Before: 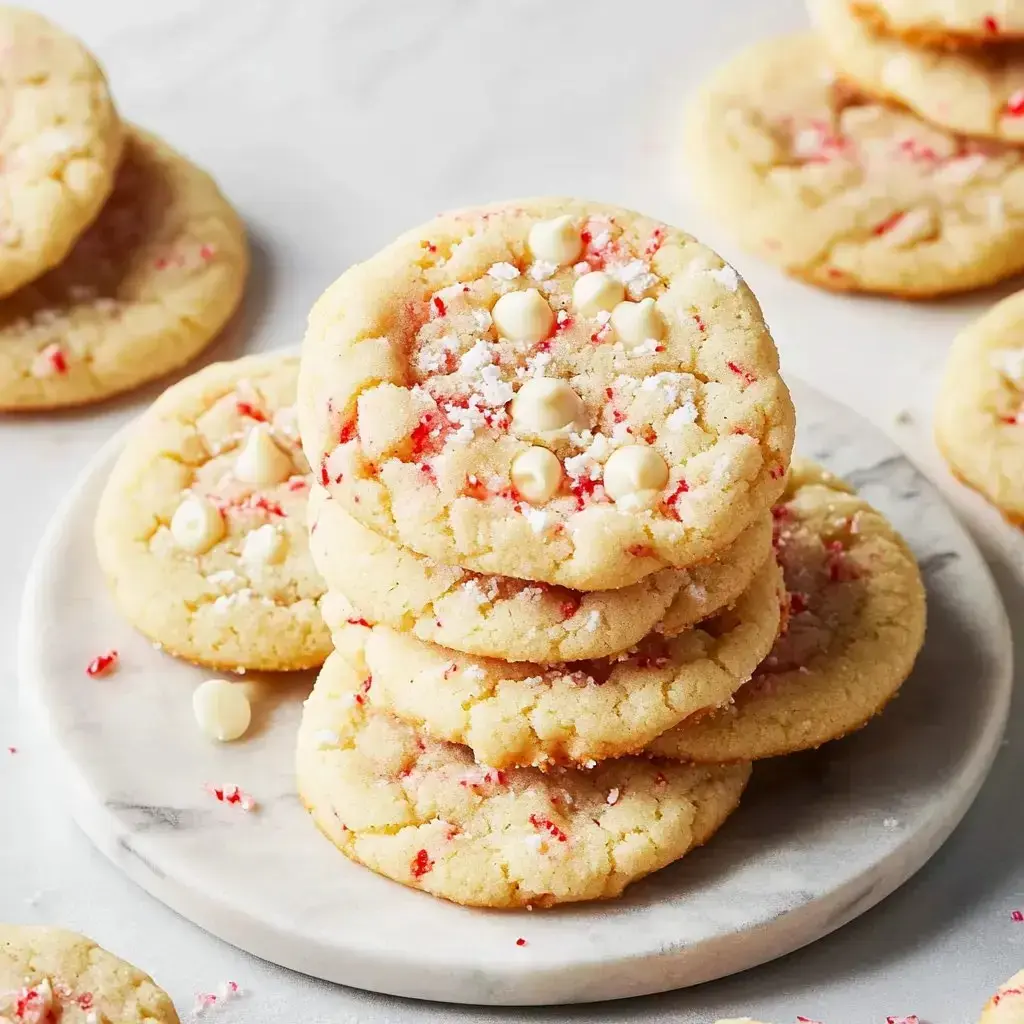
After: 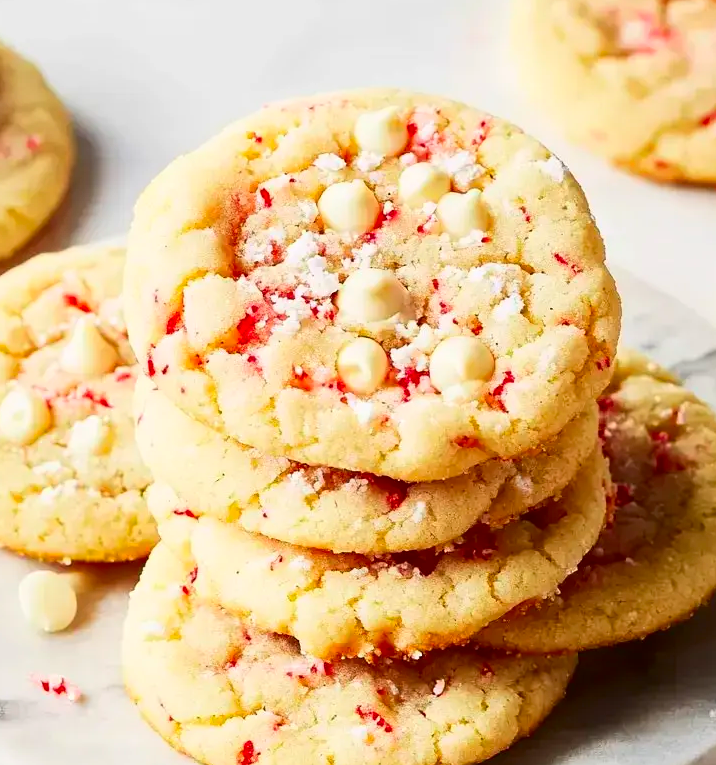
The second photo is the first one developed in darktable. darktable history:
crop and rotate: left 17.02%, top 10.712%, right 12.981%, bottom 14.504%
contrast brightness saturation: contrast 0.18, saturation 0.31
exposure: black level correction 0, exposure 0 EV, compensate highlight preservation false
